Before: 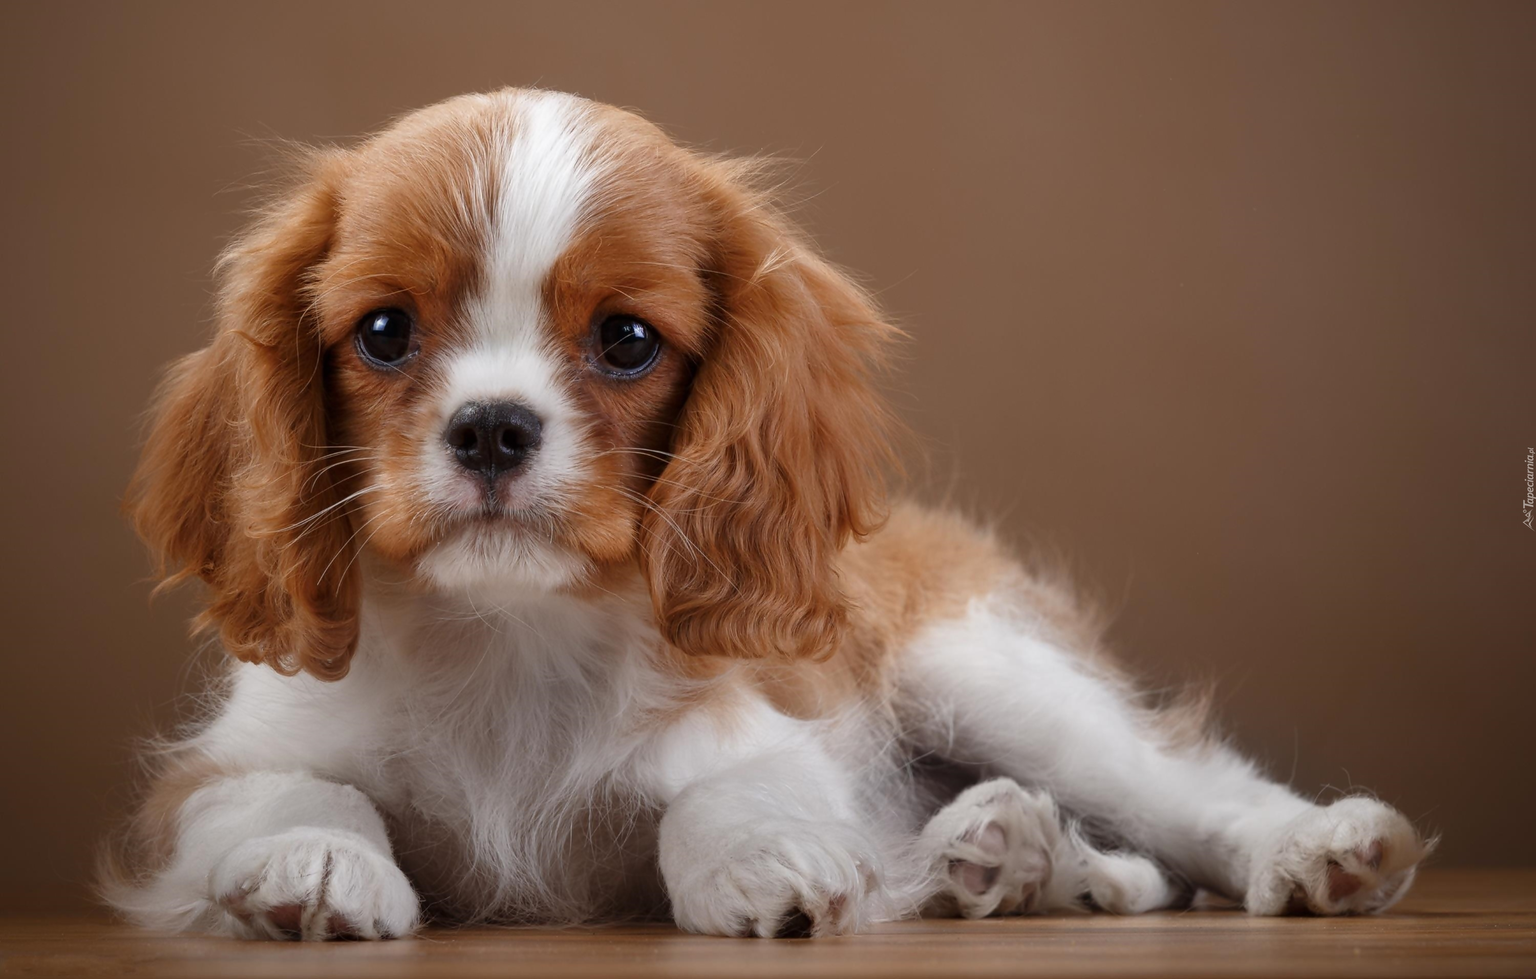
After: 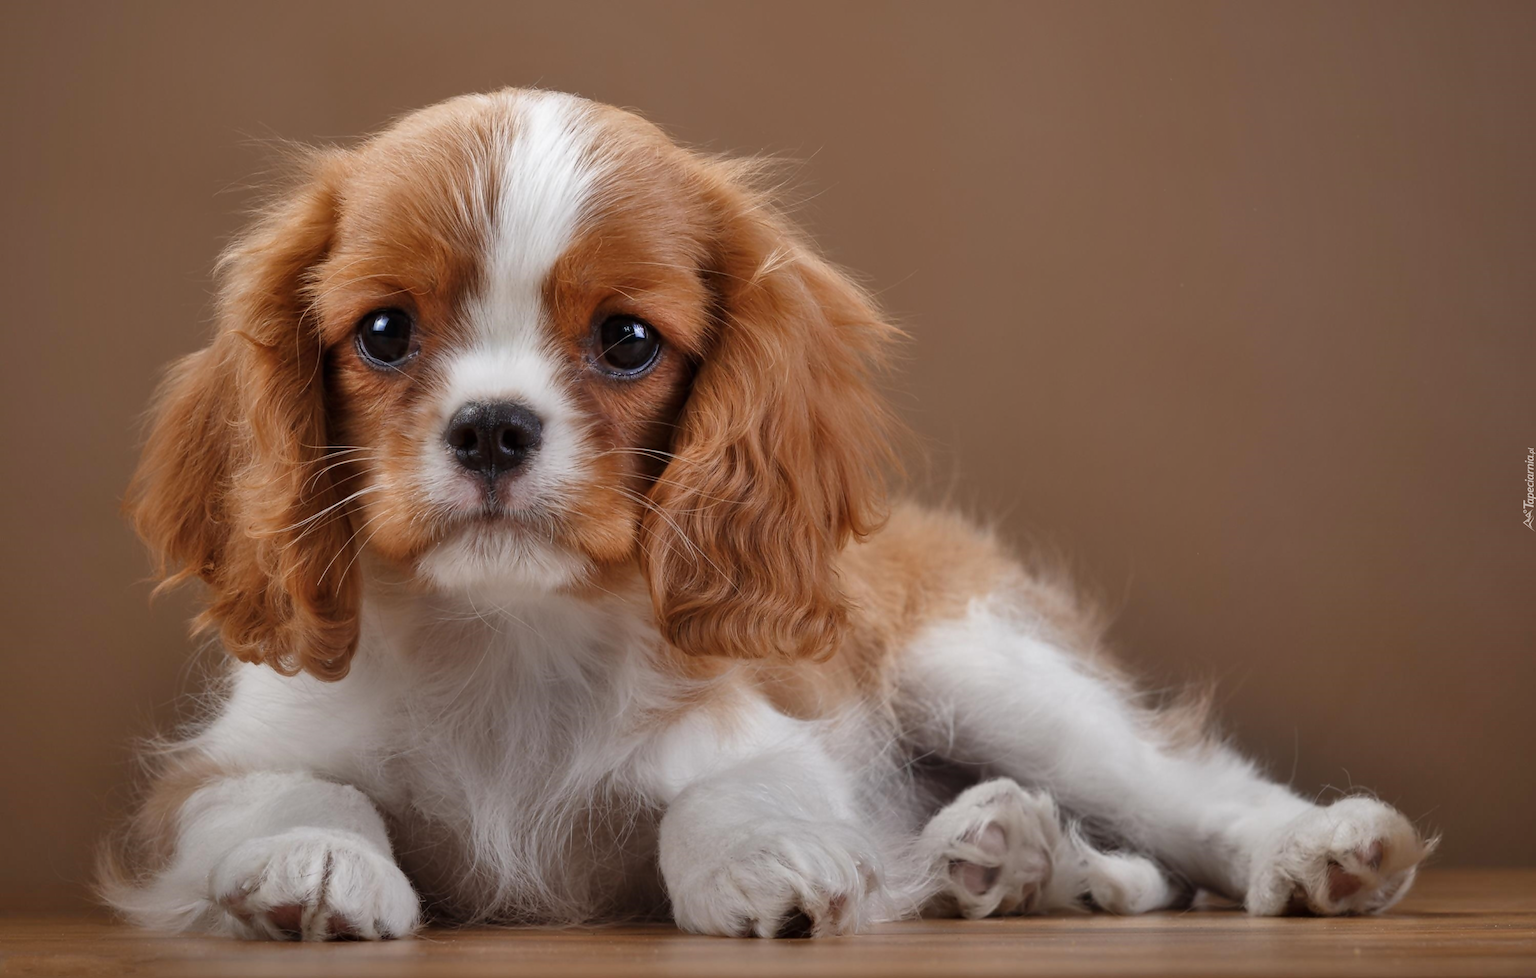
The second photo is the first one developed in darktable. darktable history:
shadows and highlights: shadows 58.75, highlights color adjustment 45.38%, soften with gaussian
